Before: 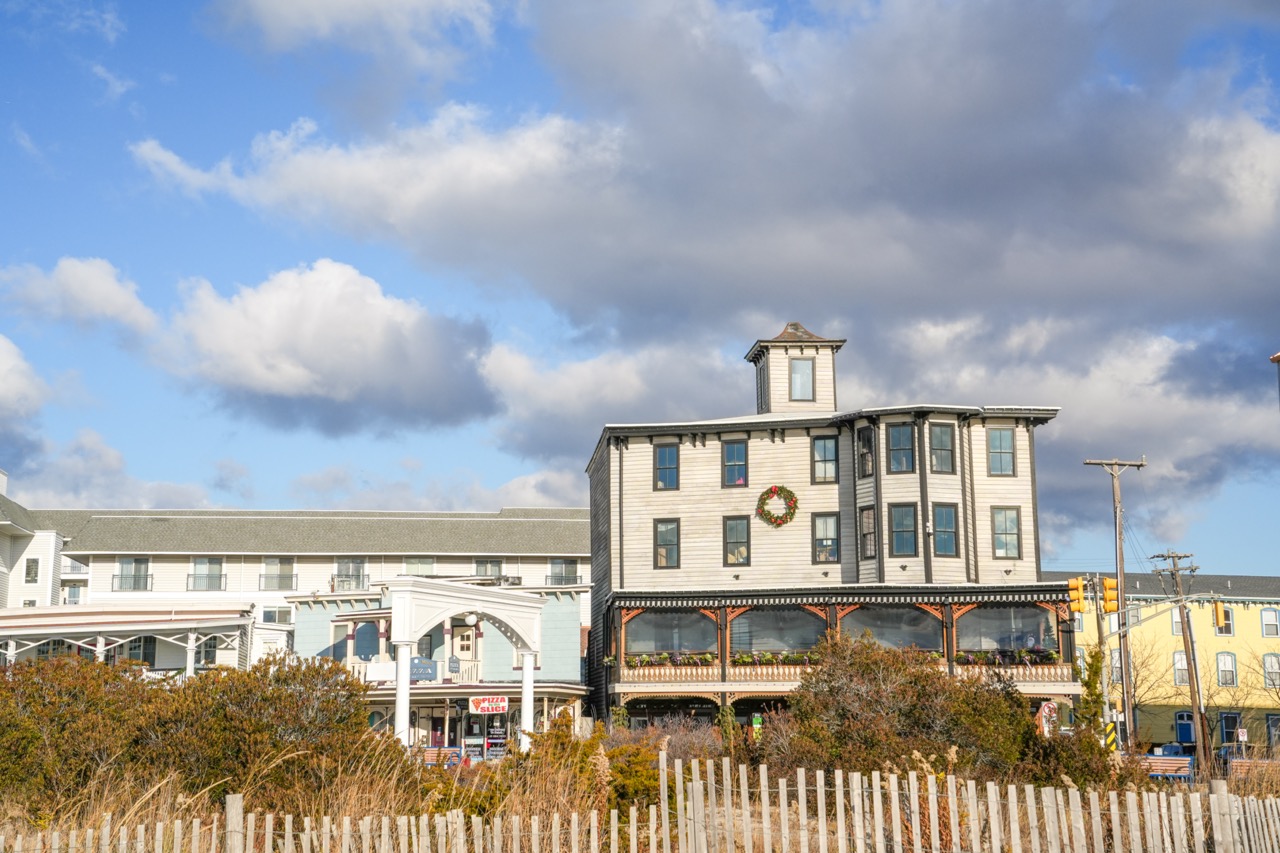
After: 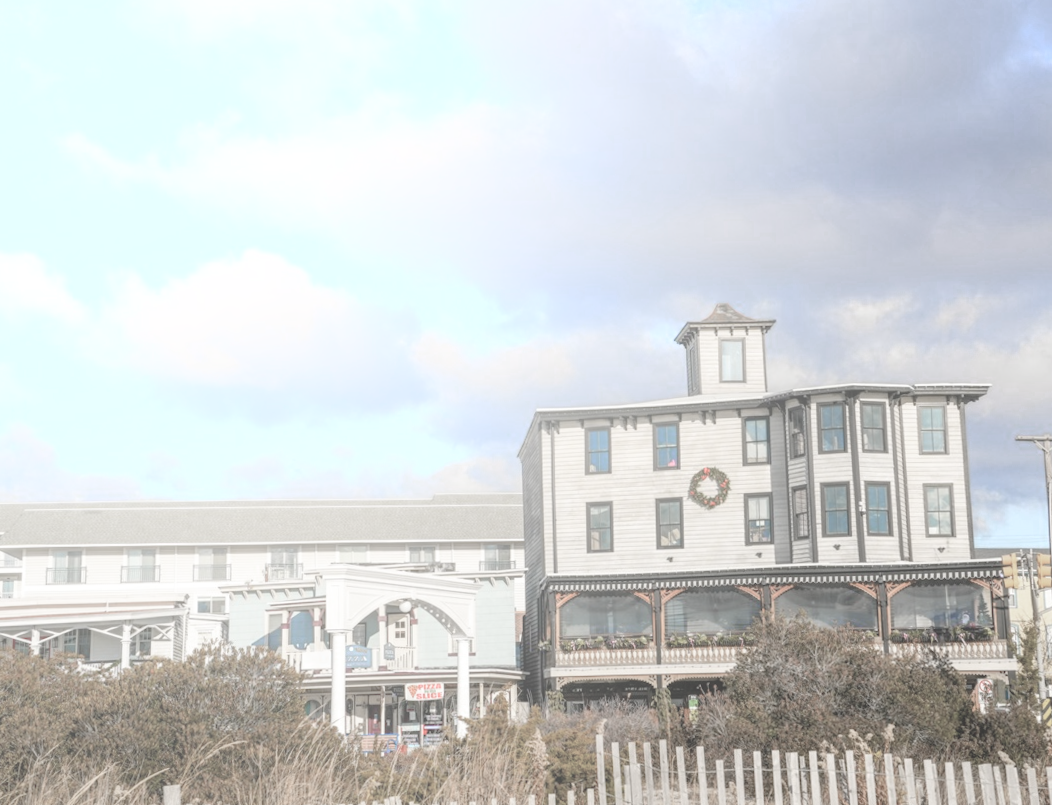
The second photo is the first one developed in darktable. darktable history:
contrast brightness saturation: contrast 0.05
color zones: curves: ch0 [(0, 0.613) (0.01, 0.613) (0.245, 0.448) (0.498, 0.529) (0.642, 0.665) (0.879, 0.777) (0.99, 0.613)]; ch1 [(0, 0.272) (0.219, 0.127) (0.724, 0.346)]
bloom: size 40%
crop and rotate: angle 1°, left 4.281%, top 0.642%, right 11.383%, bottom 2.486%
